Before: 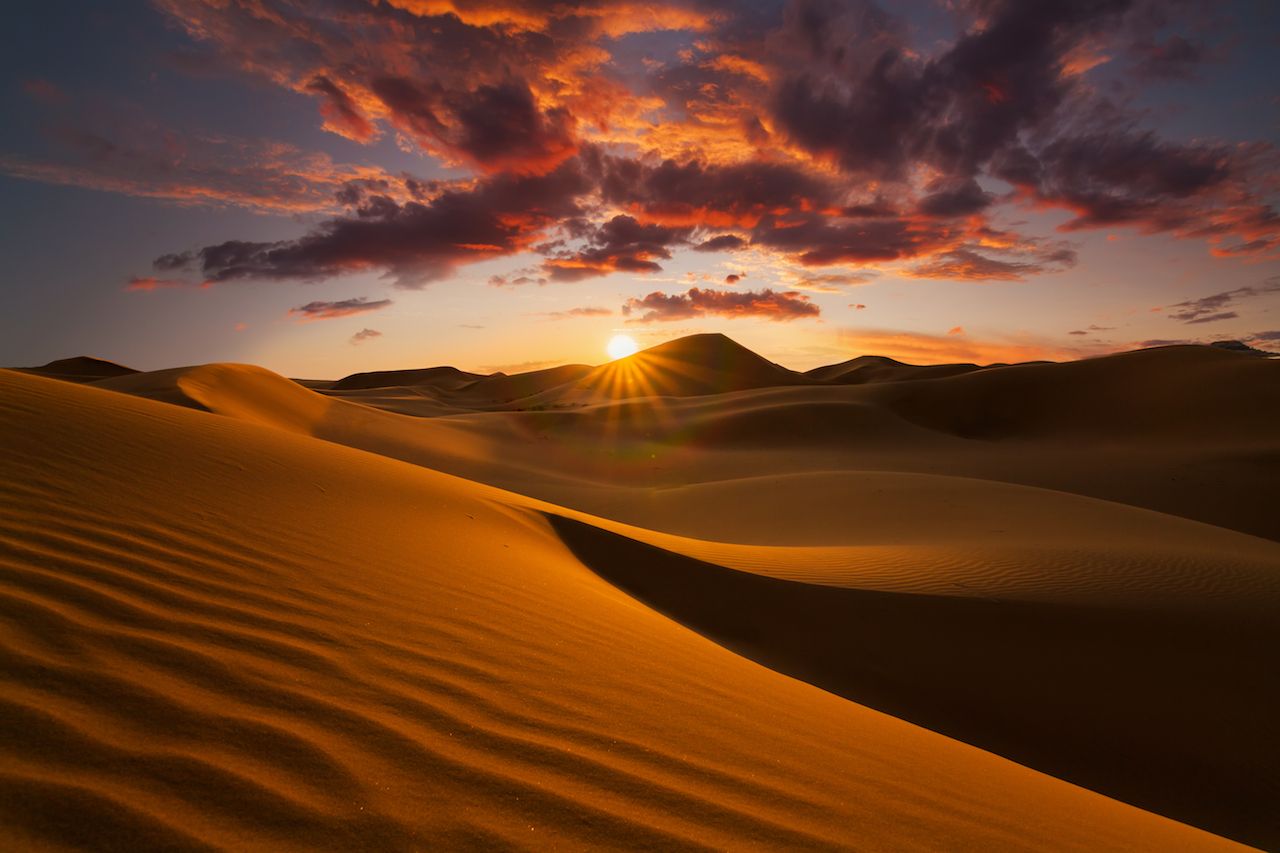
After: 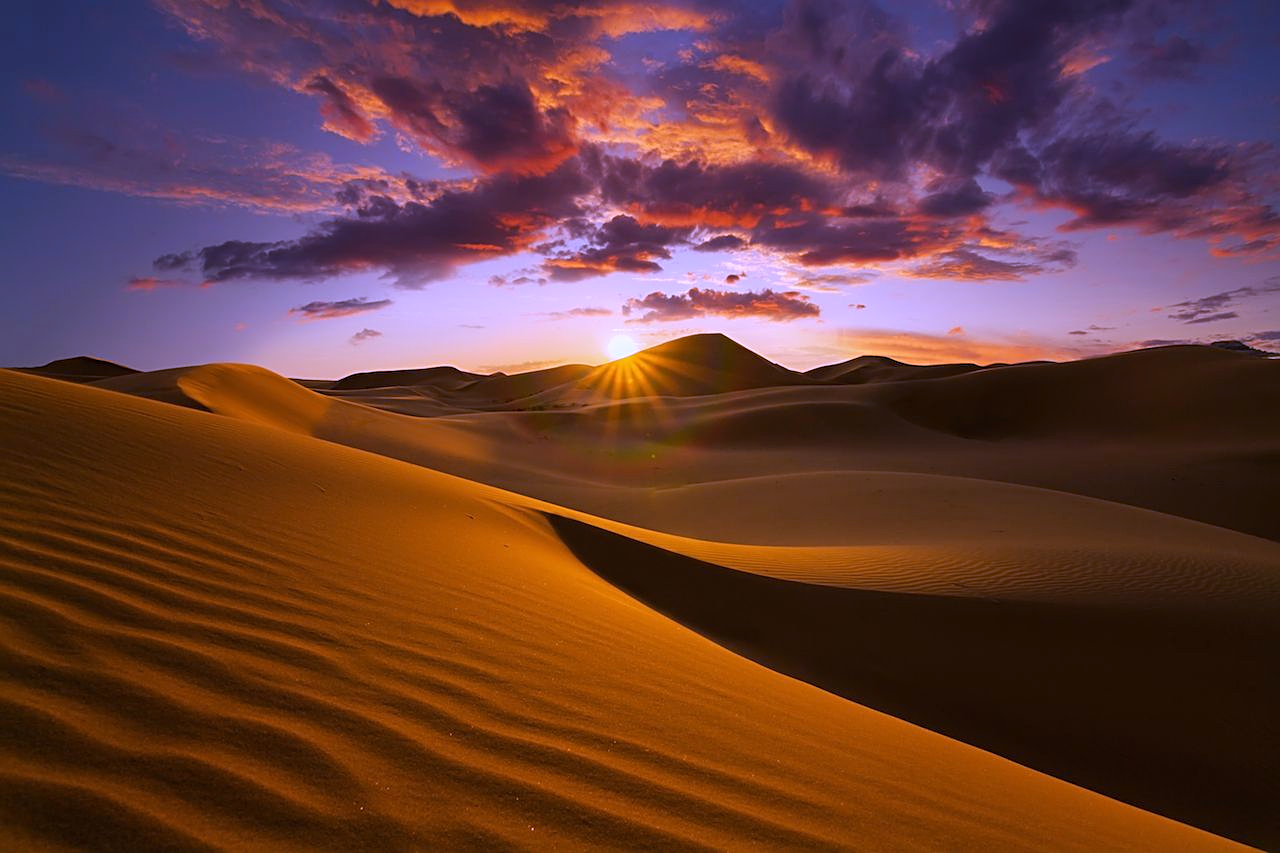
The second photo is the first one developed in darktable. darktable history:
sharpen: on, module defaults
white balance: red 0.98, blue 1.61
